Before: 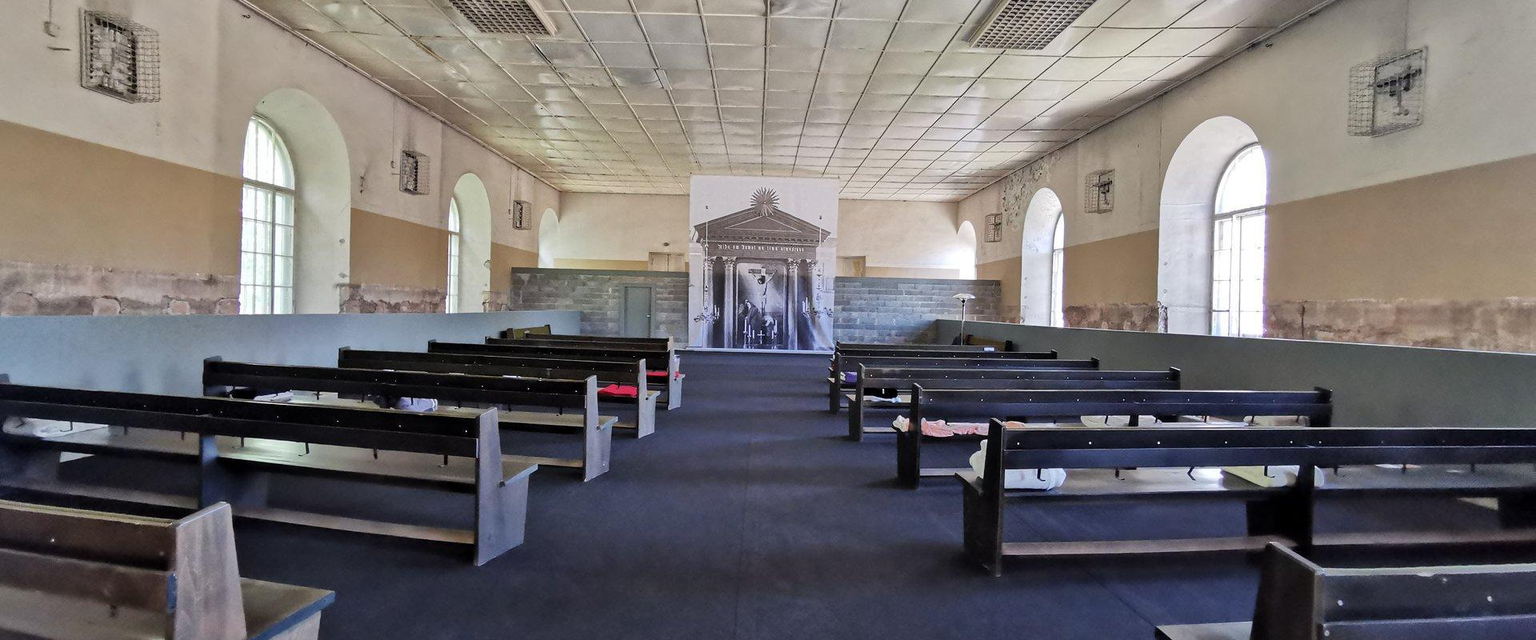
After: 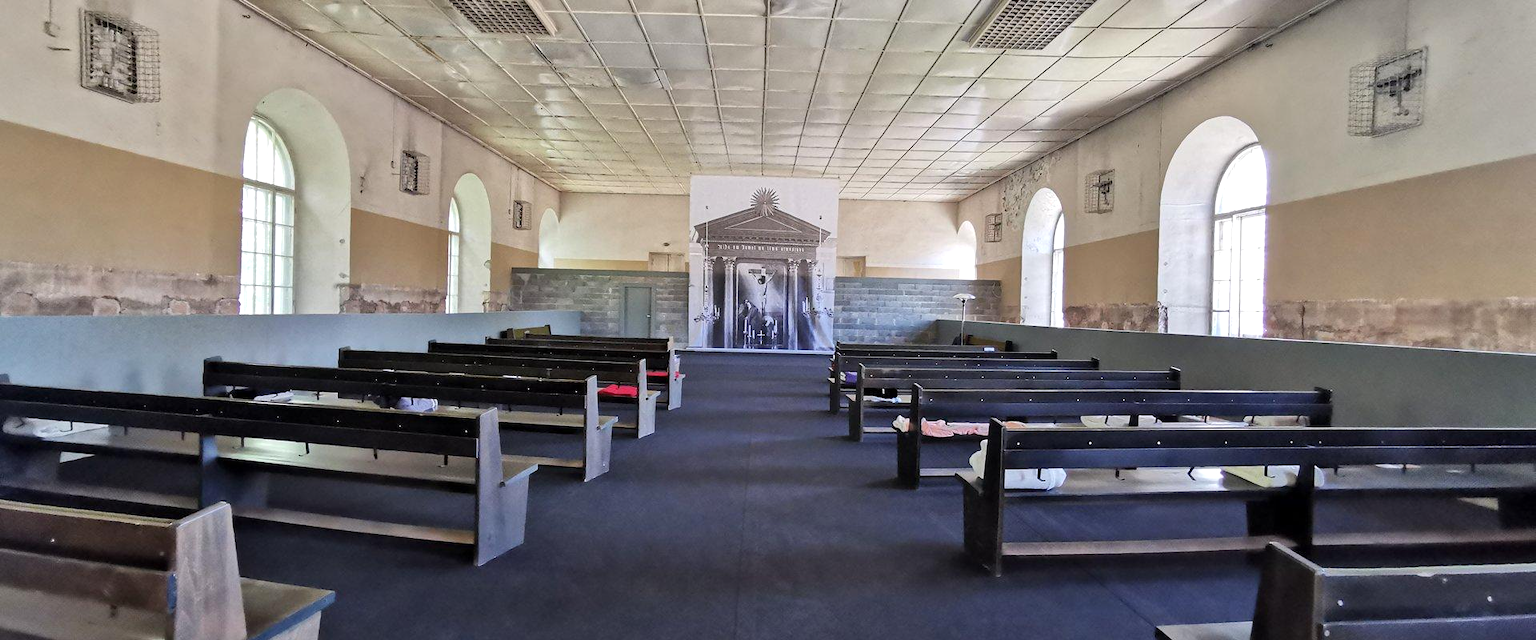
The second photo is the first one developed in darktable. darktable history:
exposure: exposure 0.2 EV, compensate exposure bias true, compensate highlight preservation false
